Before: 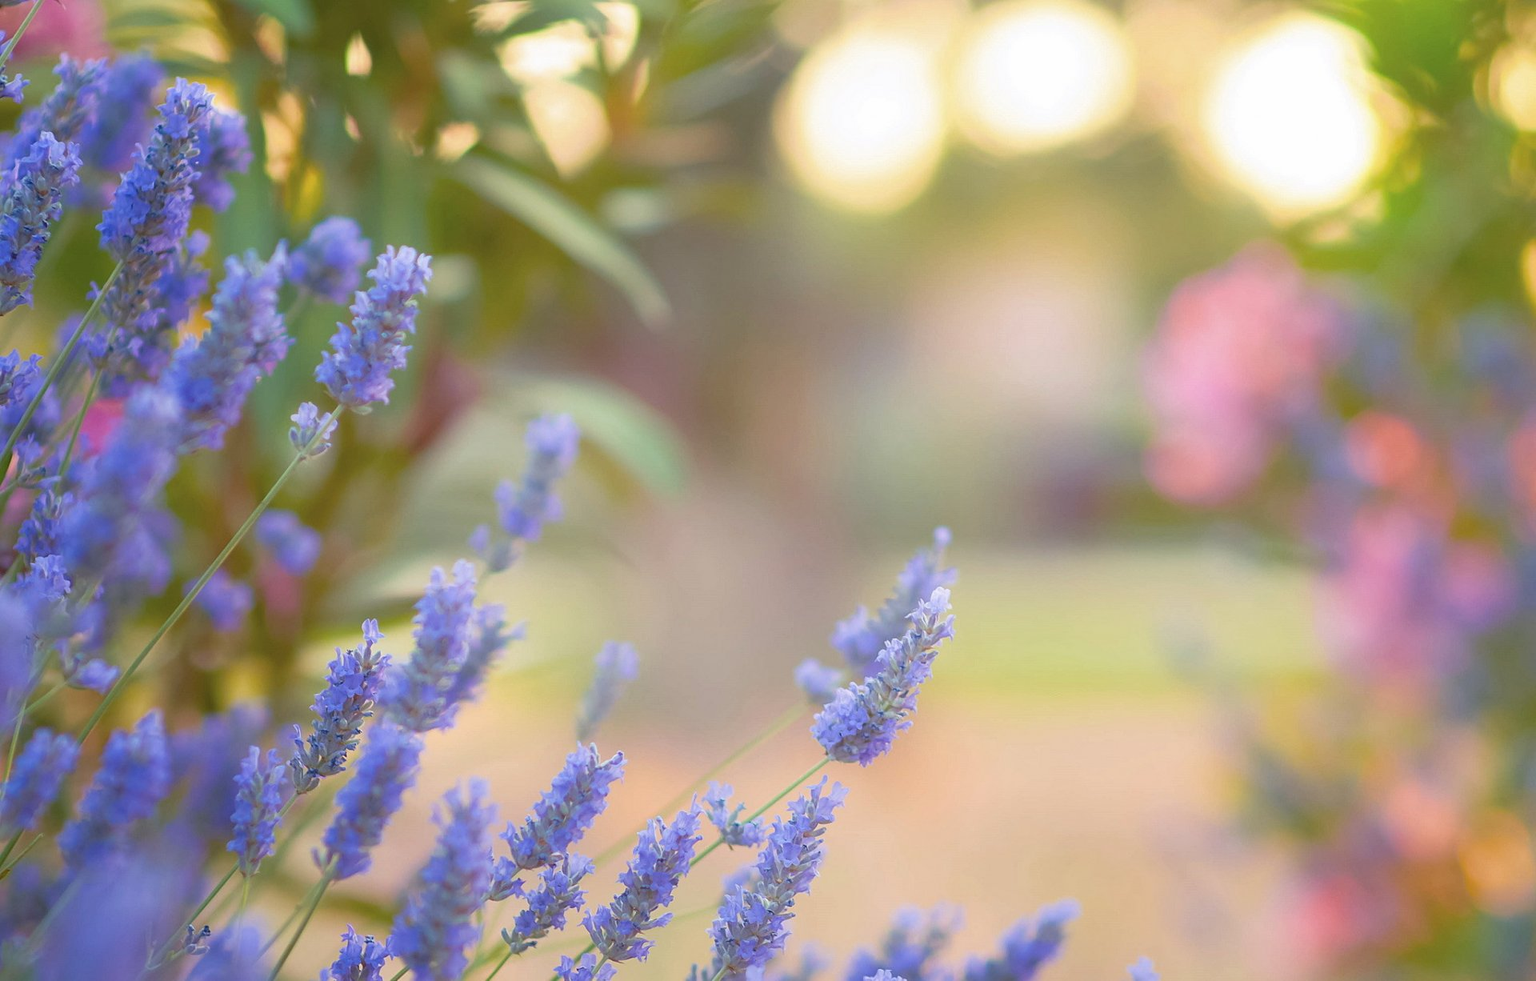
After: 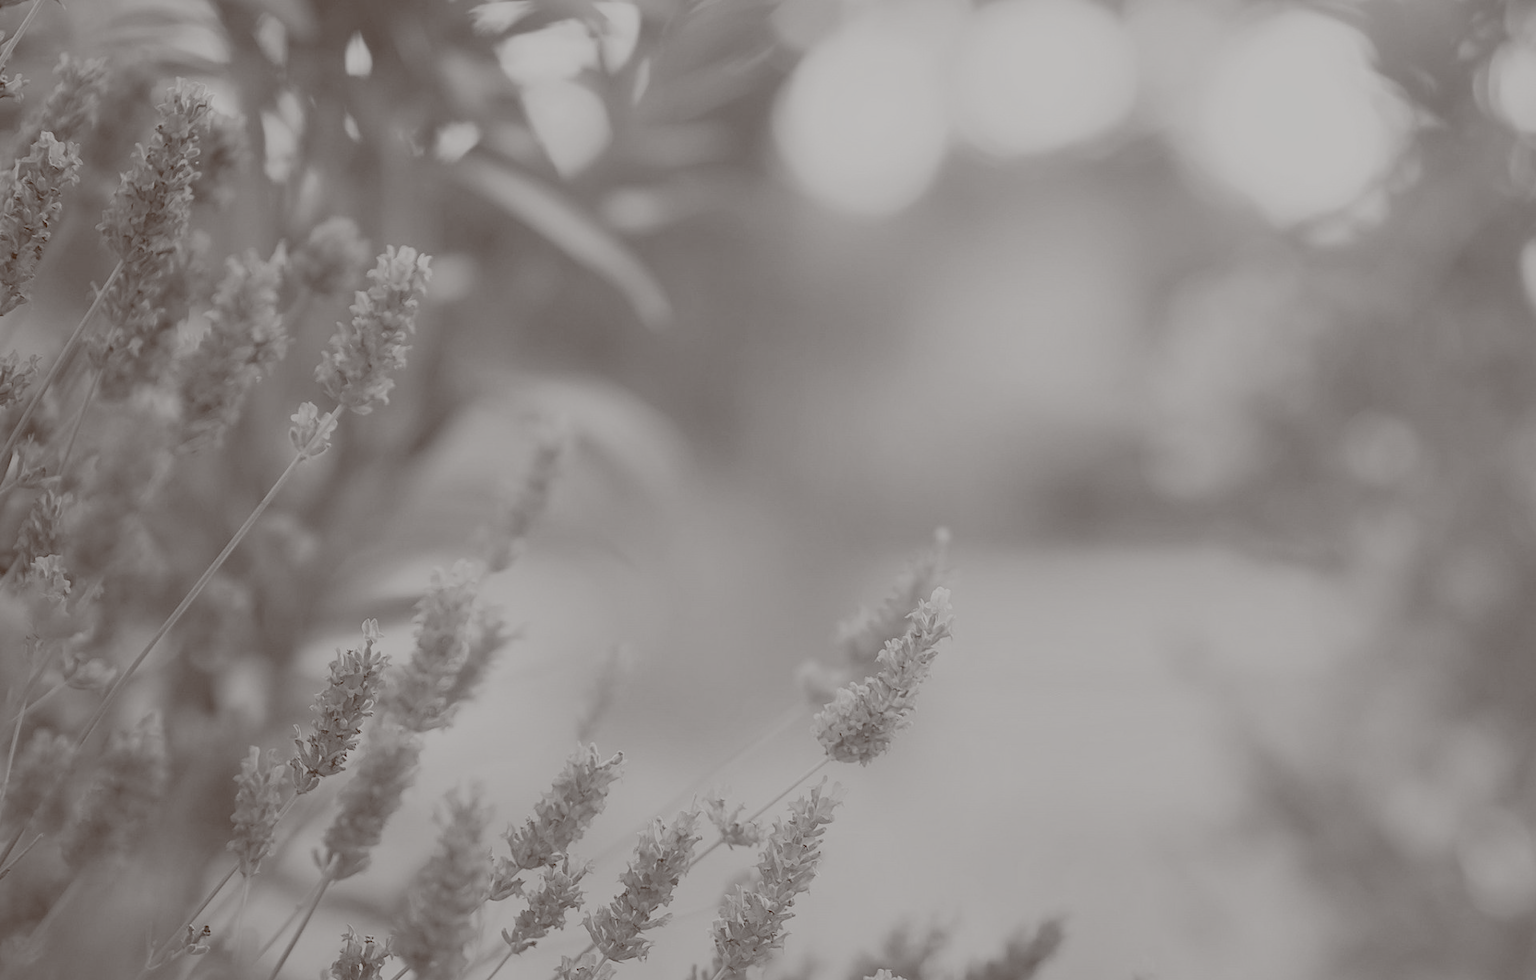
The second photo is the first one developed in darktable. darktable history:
color balance rgb: shadows lift › luminance 1%, shadows lift › chroma 0.2%, shadows lift › hue 20°, power › luminance 1%, power › chroma 0.4%, power › hue 34°, highlights gain › luminance 0.8%, highlights gain › chroma 0.4%, highlights gain › hue 44°, global offset › chroma 0.4%, global offset › hue 34°, white fulcrum 0.08 EV, linear chroma grading › shadows -7%, linear chroma grading › highlights -7%, linear chroma grading › global chroma -10%, linear chroma grading › mid-tones -8%, perceptual saturation grading › global saturation -28%, perceptual saturation grading › highlights -20%, perceptual saturation grading › mid-tones -24%, perceptual saturation grading › shadows -24%, perceptual brilliance grading › global brilliance -1%, perceptual brilliance grading › highlights -1%, perceptual brilliance grading › mid-tones -1%, perceptual brilliance grading › shadows -1%, global vibrance -17%, contrast -6%
color equalizer: saturation › red 0.22, saturation › orange 0.24, saturation › yellow 0.26, saturation › green 0.22, saturation › cyan 0.18, saturation › blue 0.18, saturation › lavender 0.22, saturation › magenta 0.22, brightness › green 0.98, brightness › cyan 0.98, brightness › blue 0.98
sigmoid: contrast 1.05, skew -0.15
tone equalizer: -7 EV 0.18 EV, -6 EV 0.12 EV, -5 EV 0.08 EV, -4 EV 0.04 EV, -2 EV -0.02 EV, -1 EV -0.04 EV, +0 EV -0.06 EV, luminance estimator HSV value / RGB max
